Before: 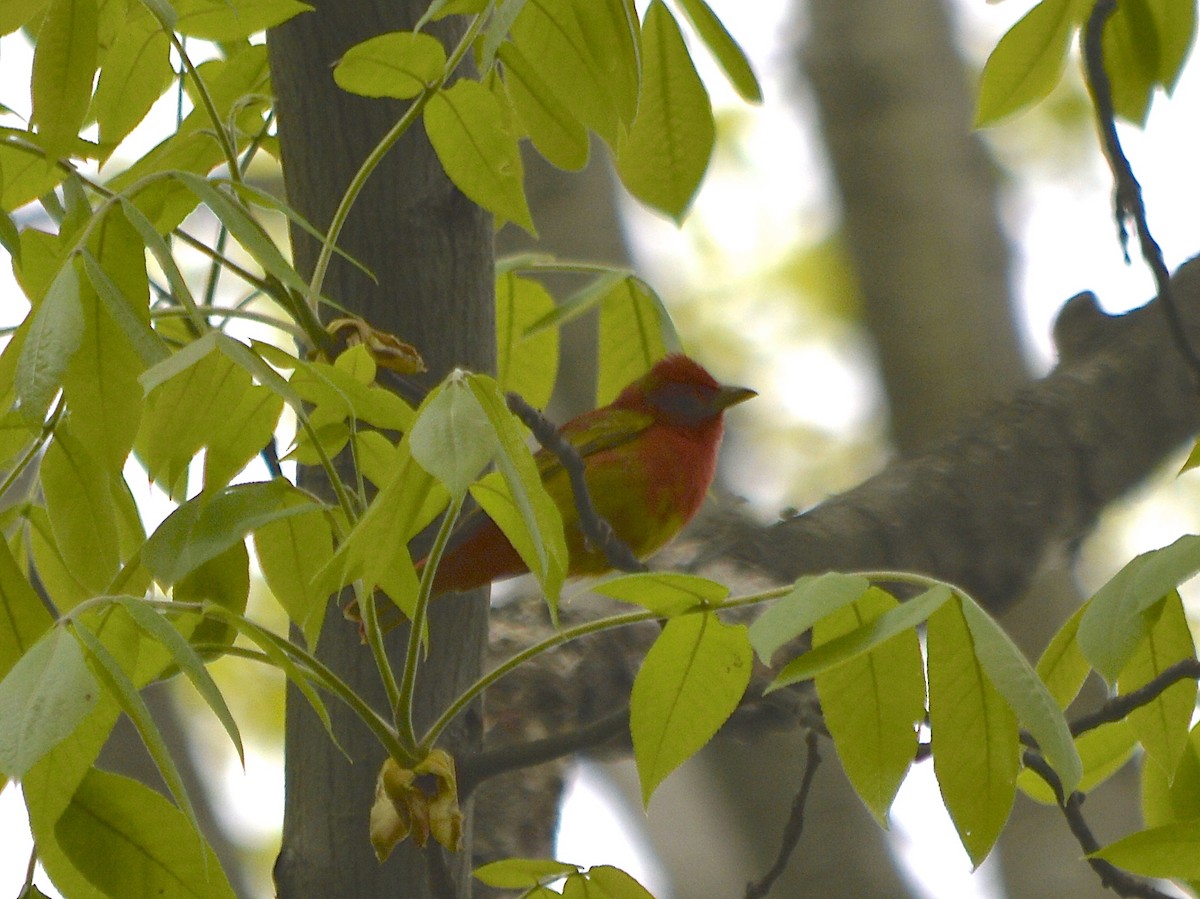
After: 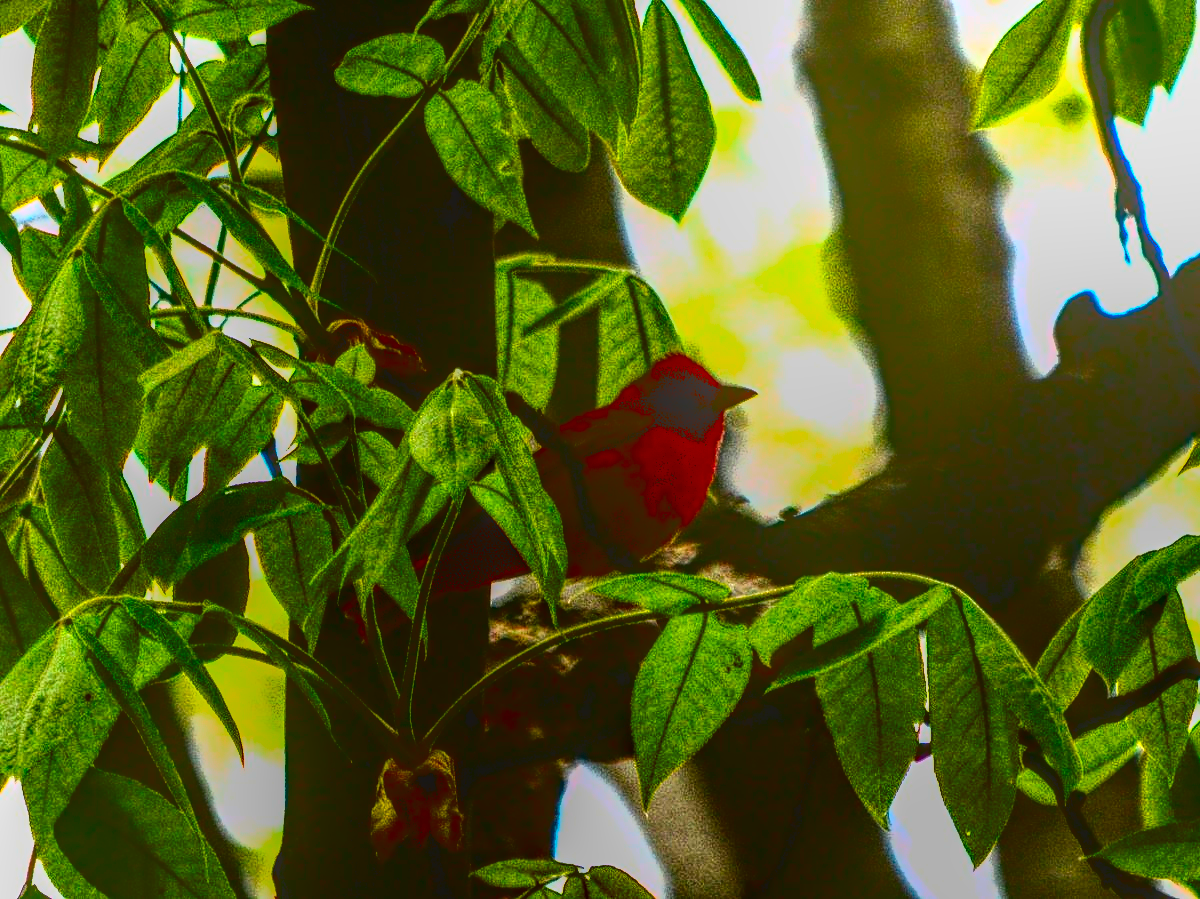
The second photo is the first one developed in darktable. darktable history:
local contrast: highlights 3%, shadows 7%, detail 200%, midtone range 0.244
contrast brightness saturation: contrast 0.776, brightness -0.99, saturation 0.988
levels: black 0.042%, levels [0, 0.374, 0.749]
